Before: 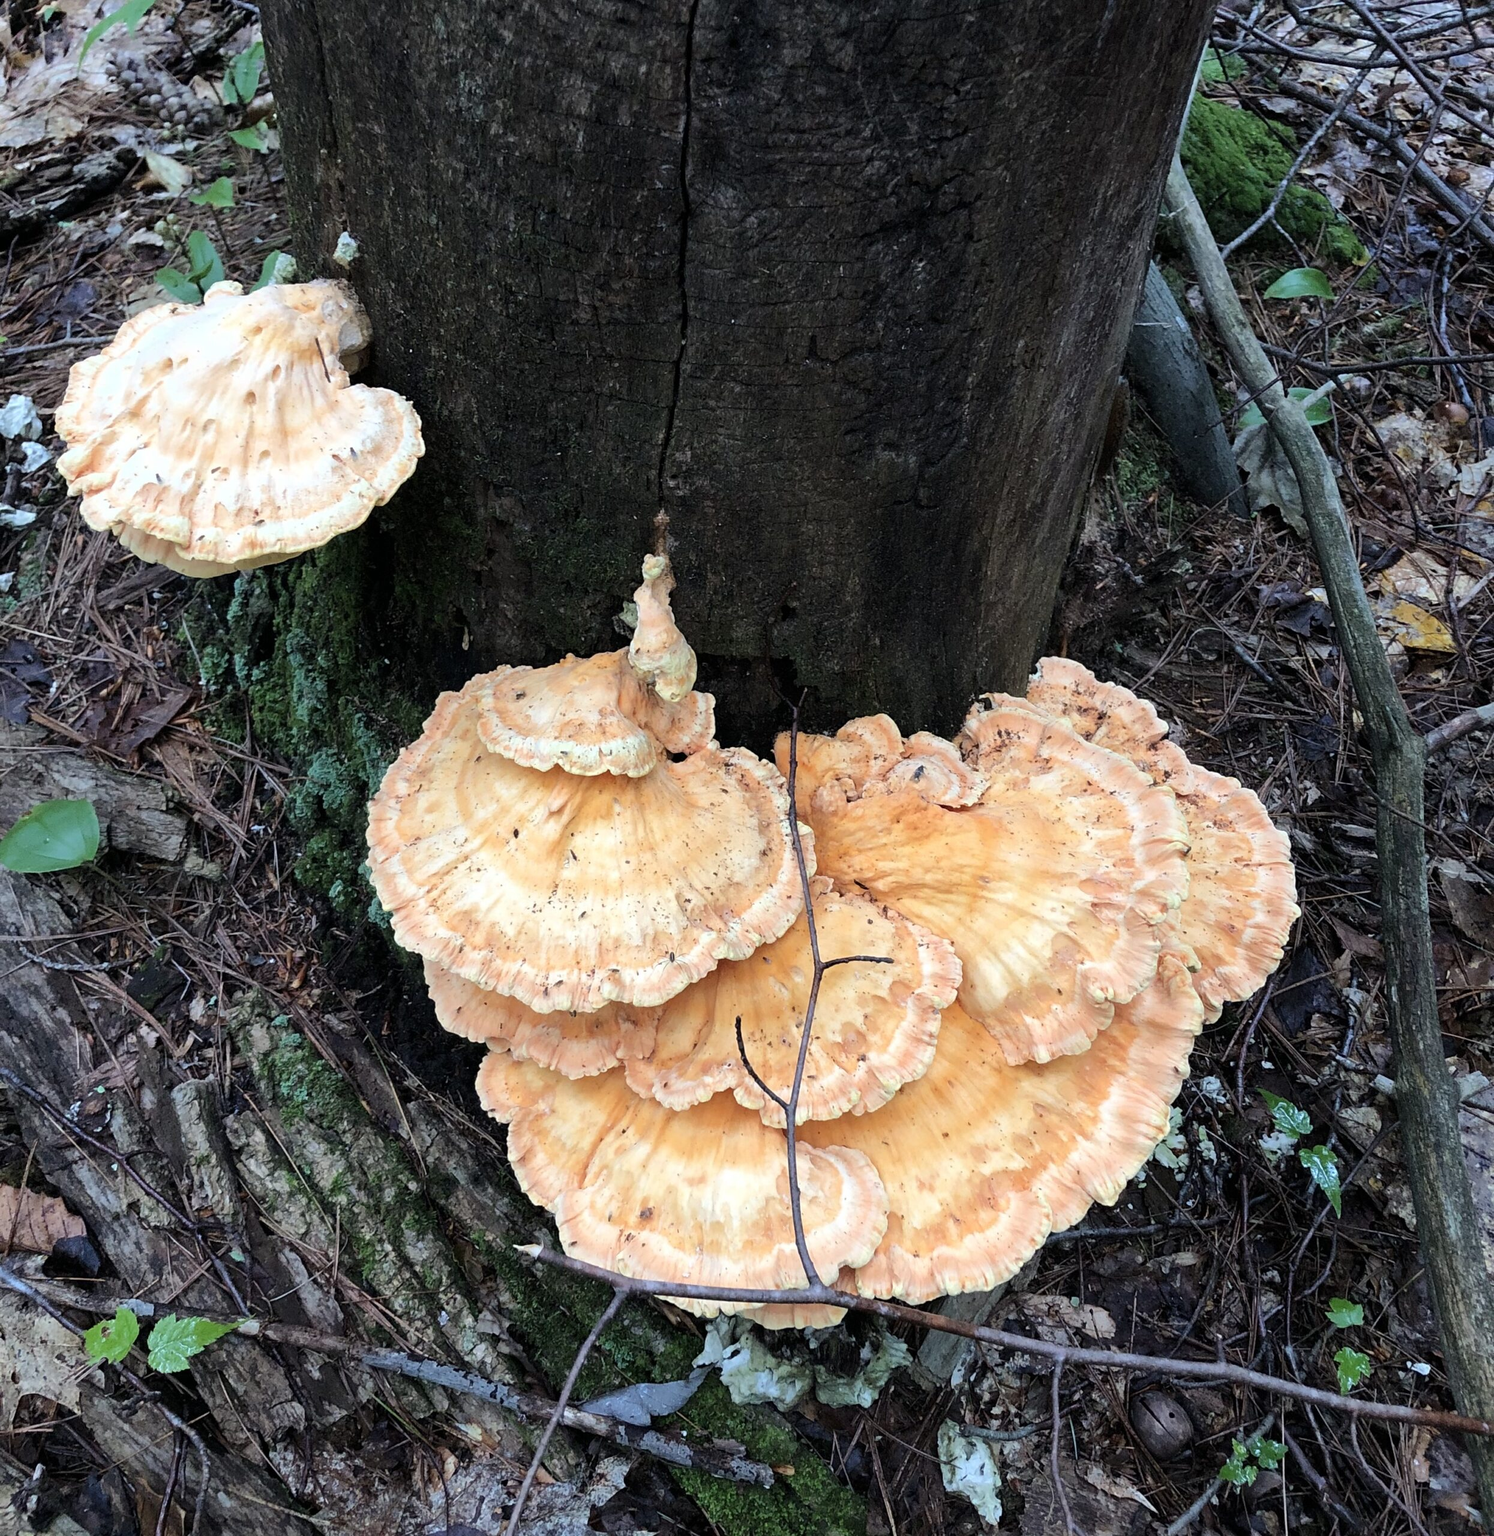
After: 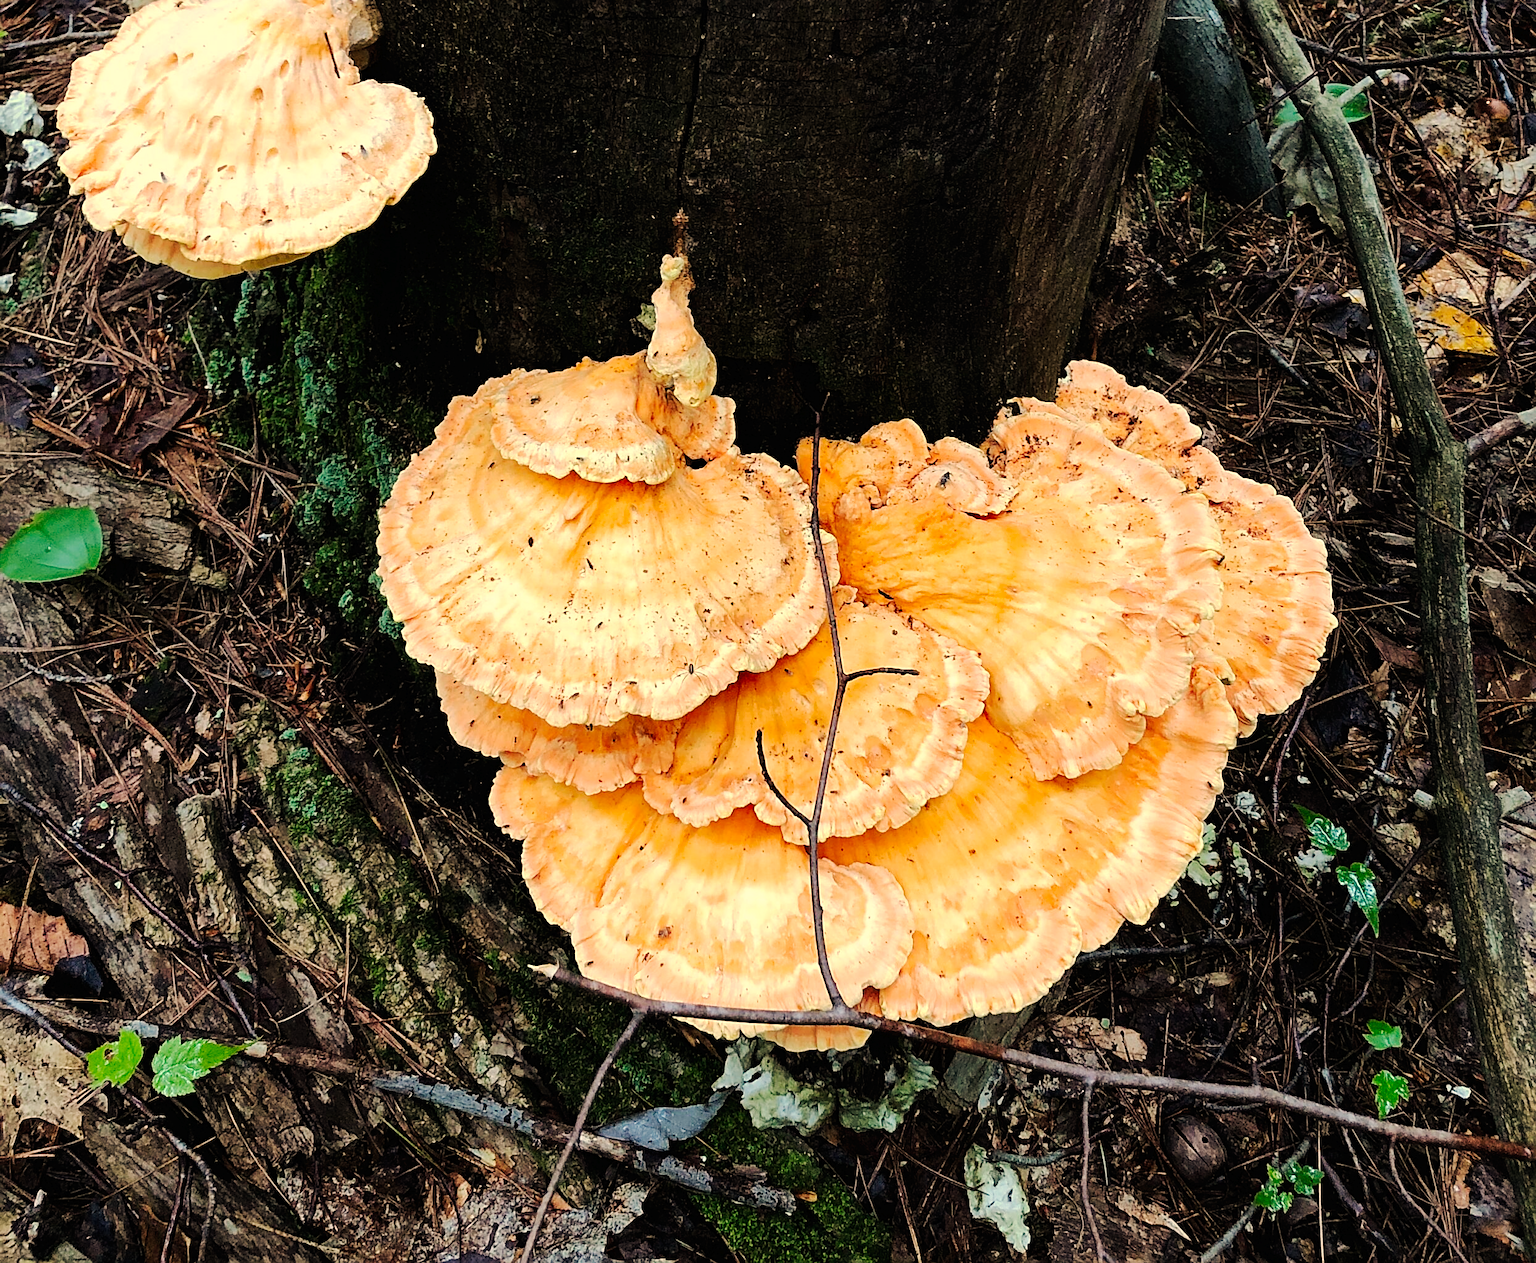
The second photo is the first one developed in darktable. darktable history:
white balance: red 1.123, blue 0.83
crop and rotate: top 19.998%
sharpen: on, module defaults
shadows and highlights: radius 337.17, shadows 29.01, soften with gaussian
tone curve: curves: ch0 [(0, 0) (0.003, 0.007) (0.011, 0.008) (0.025, 0.007) (0.044, 0.009) (0.069, 0.012) (0.1, 0.02) (0.136, 0.035) (0.177, 0.06) (0.224, 0.104) (0.277, 0.16) (0.335, 0.228) (0.399, 0.308) (0.468, 0.418) (0.543, 0.525) (0.623, 0.635) (0.709, 0.723) (0.801, 0.802) (0.898, 0.889) (1, 1)], preserve colors none
